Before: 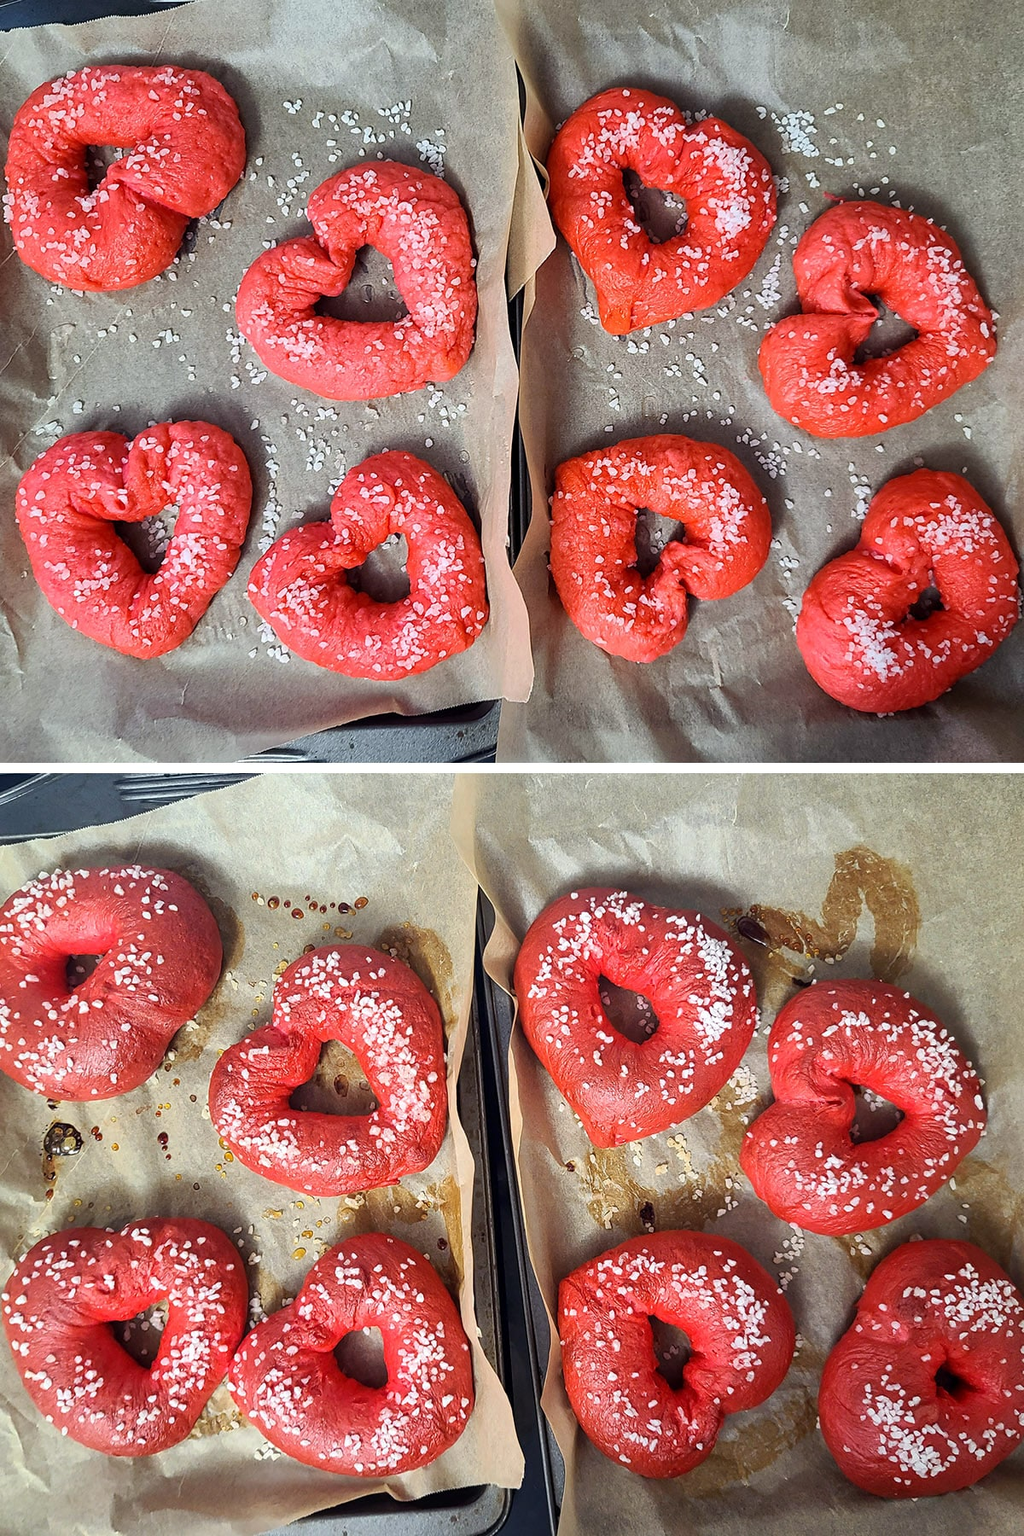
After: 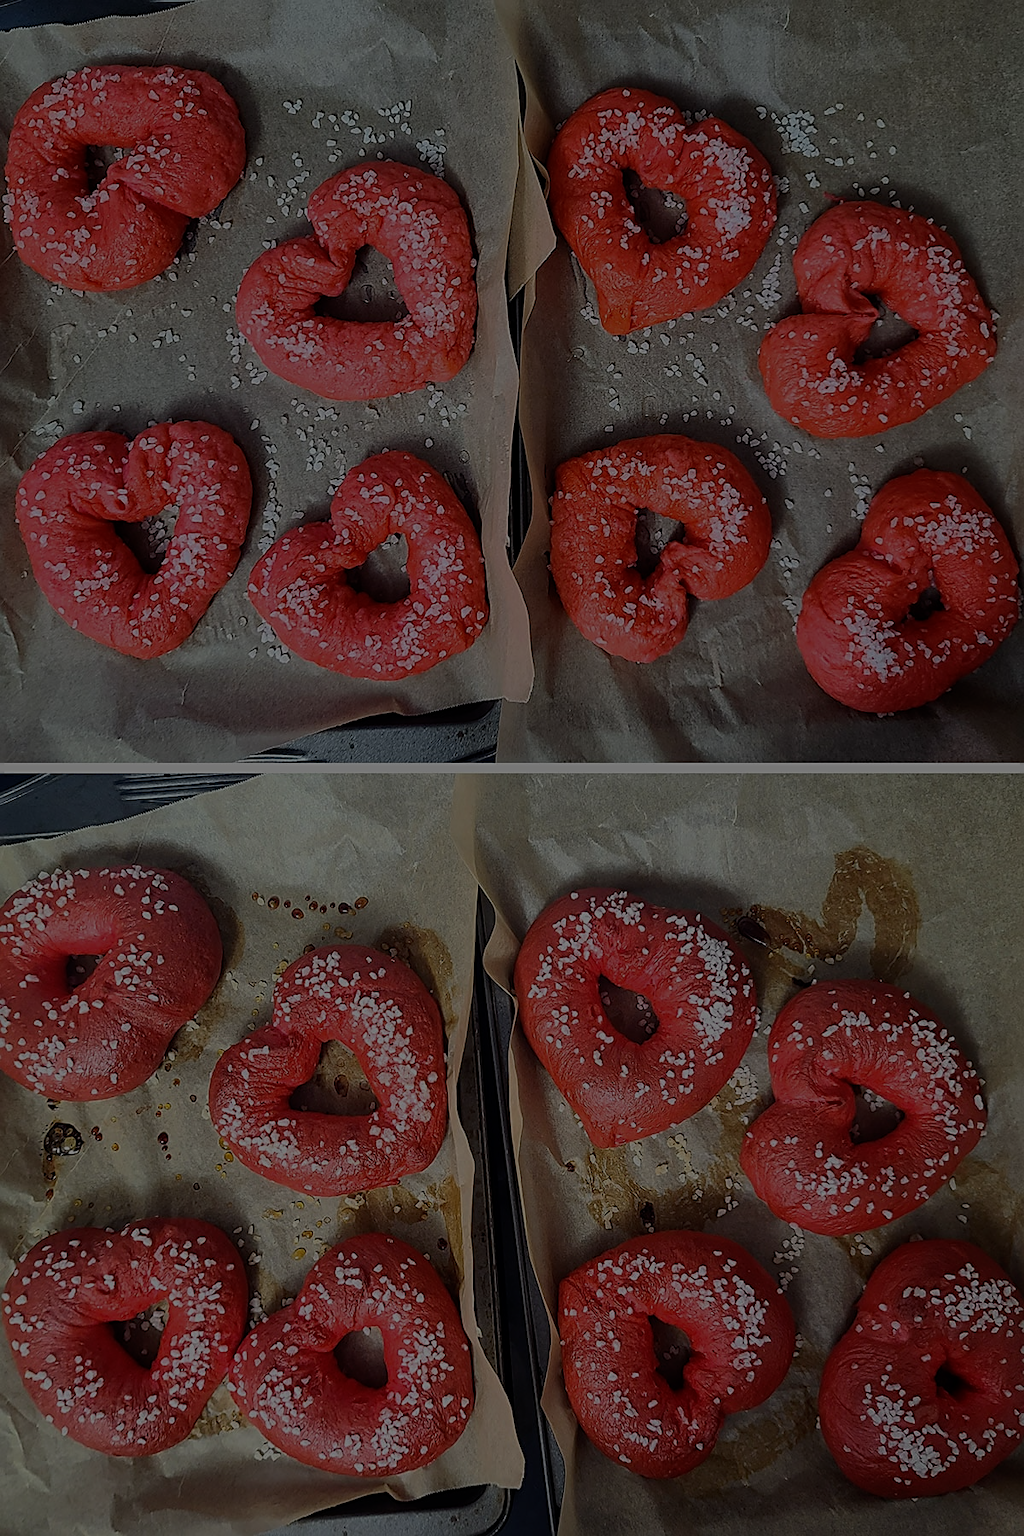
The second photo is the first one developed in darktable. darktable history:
exposure: exposure -2.432 EV, compensate highlight preservation false
sharpen: on, module defaults
